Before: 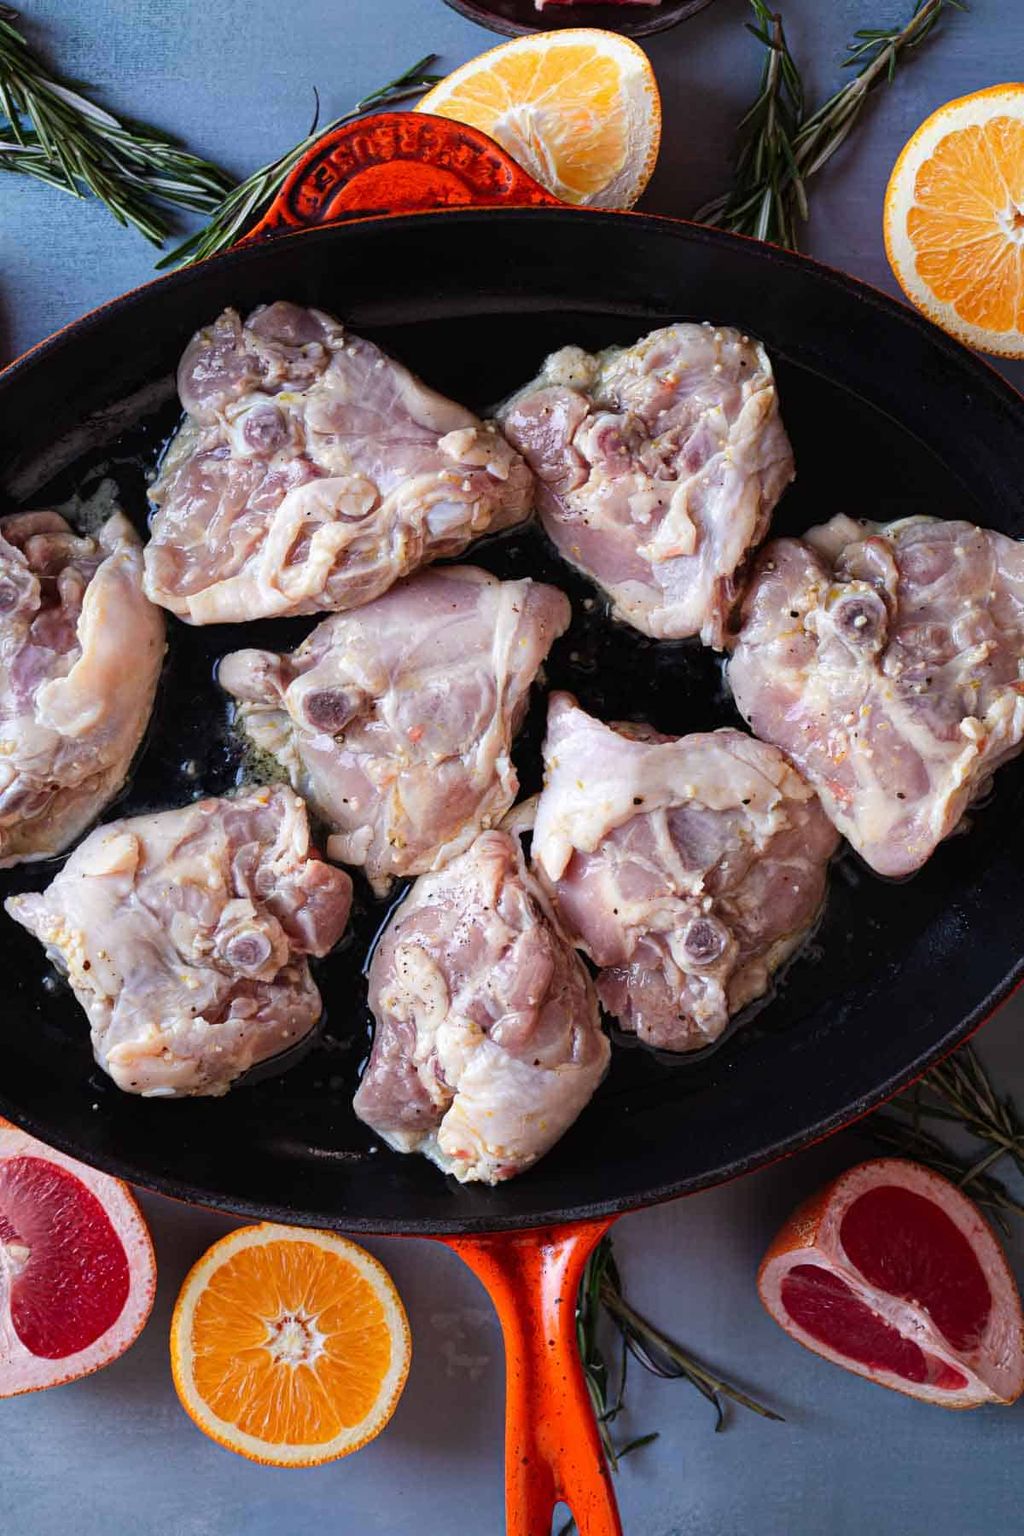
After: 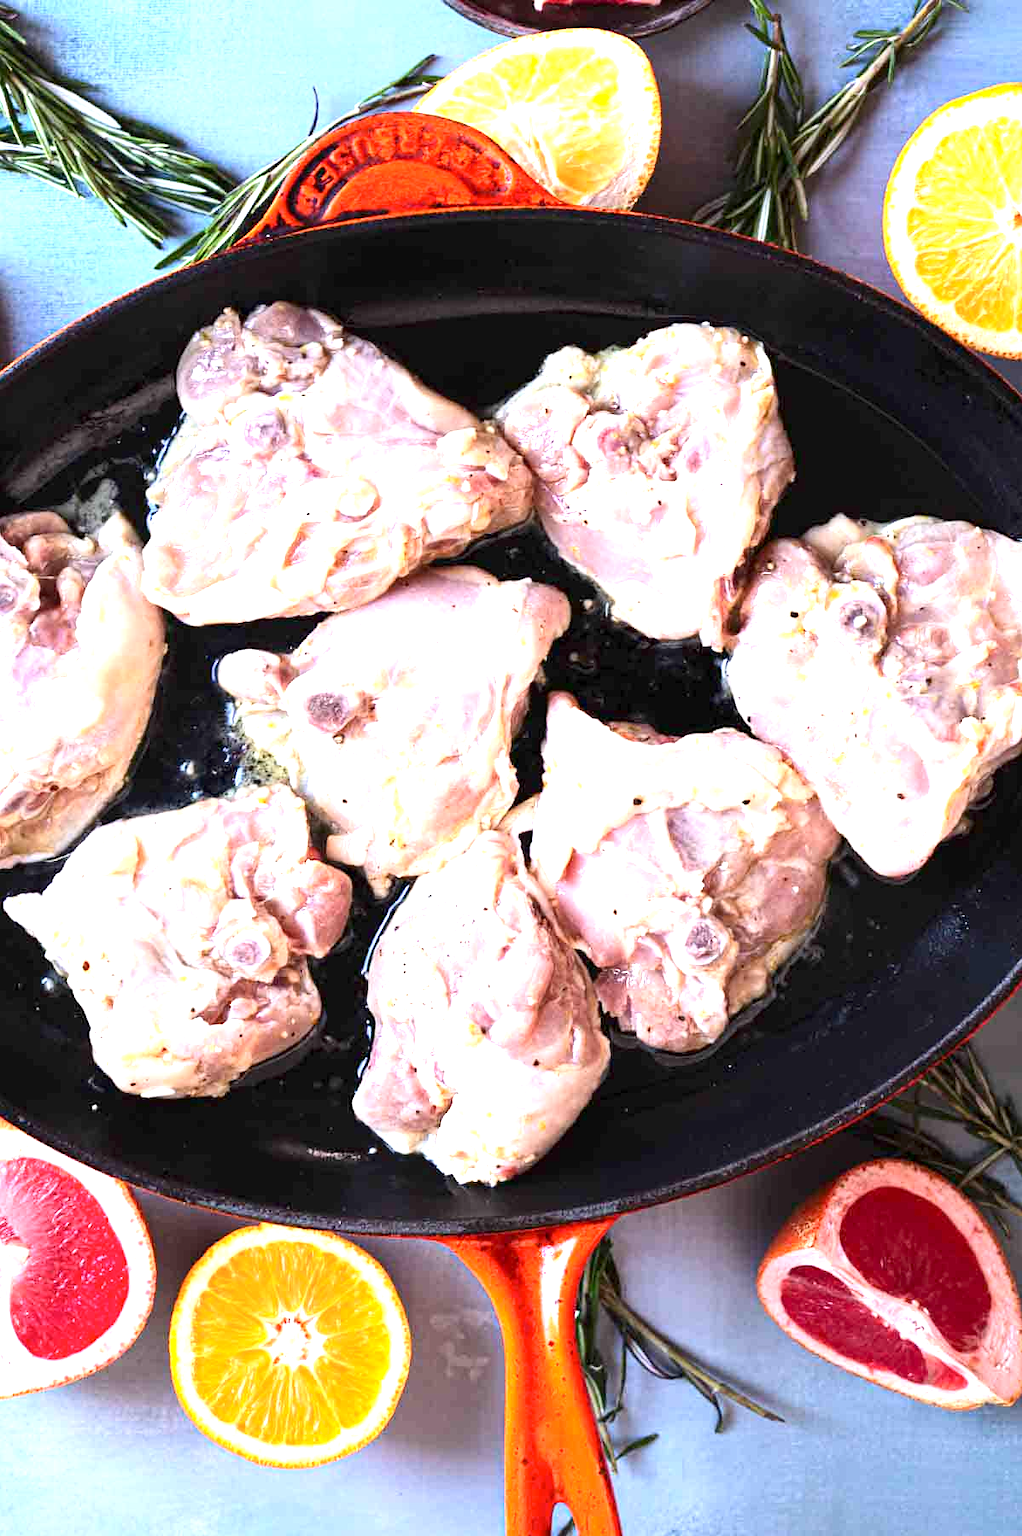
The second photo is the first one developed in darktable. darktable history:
exposure: black level correction 0.001, exposure 1.822 EV, compensate exposure bias true, compensate highlight preservation false
crop and rotate: left 0.126%
white balance: emerald 1
contrast brightness saturation: contrast 0.15, brightness 0.05
